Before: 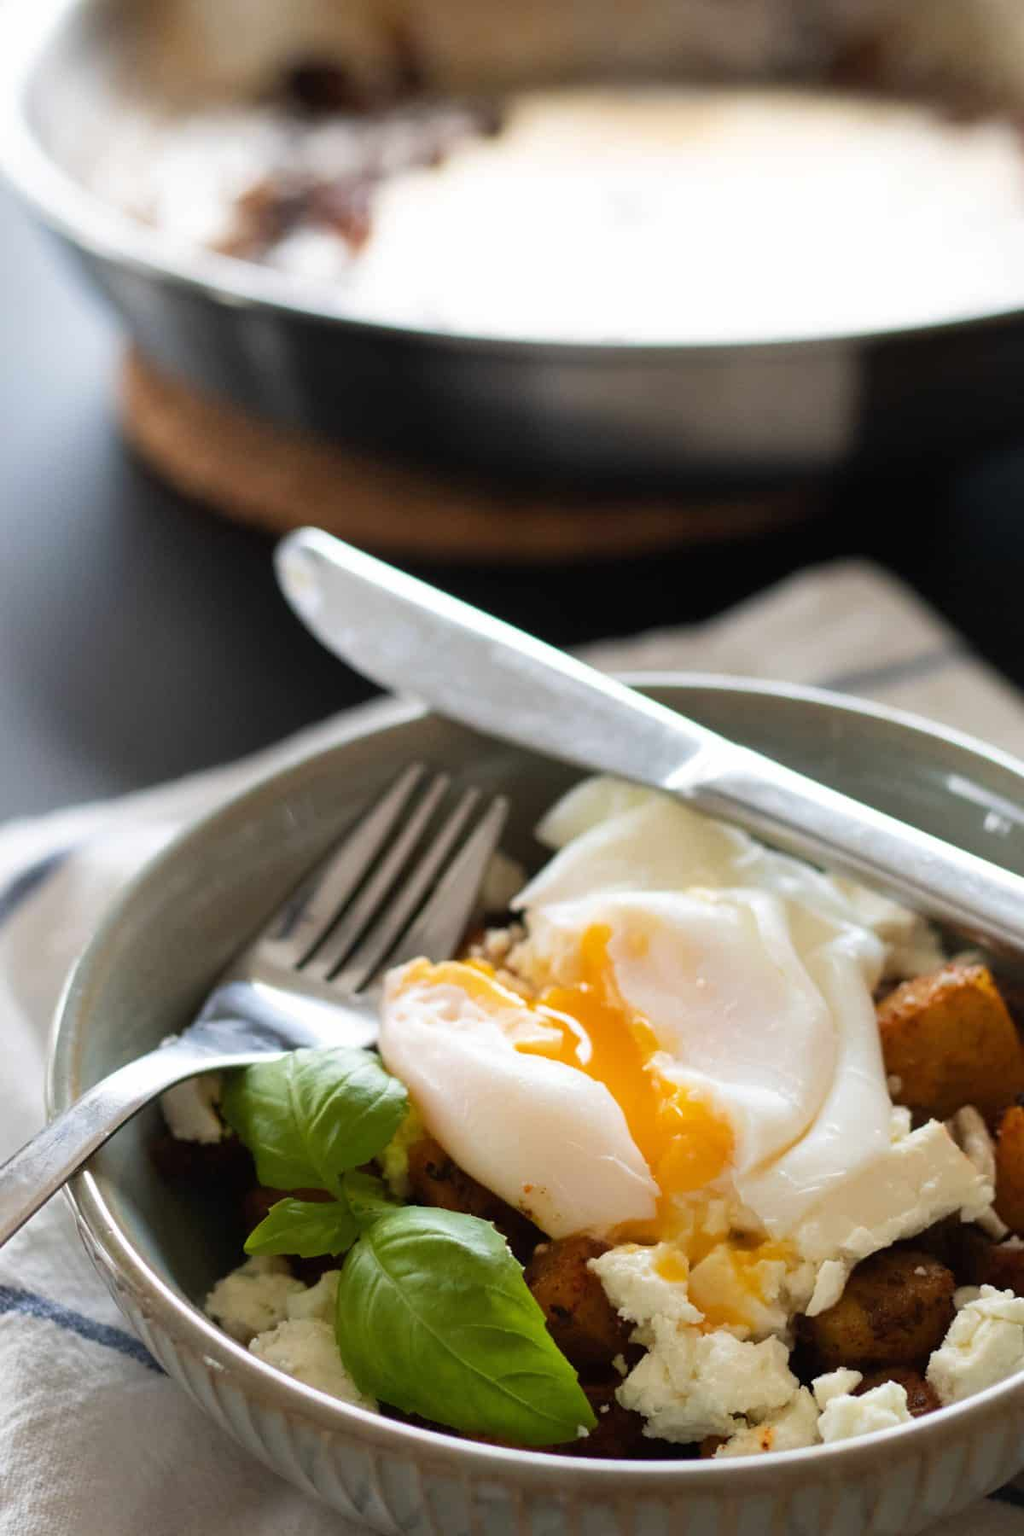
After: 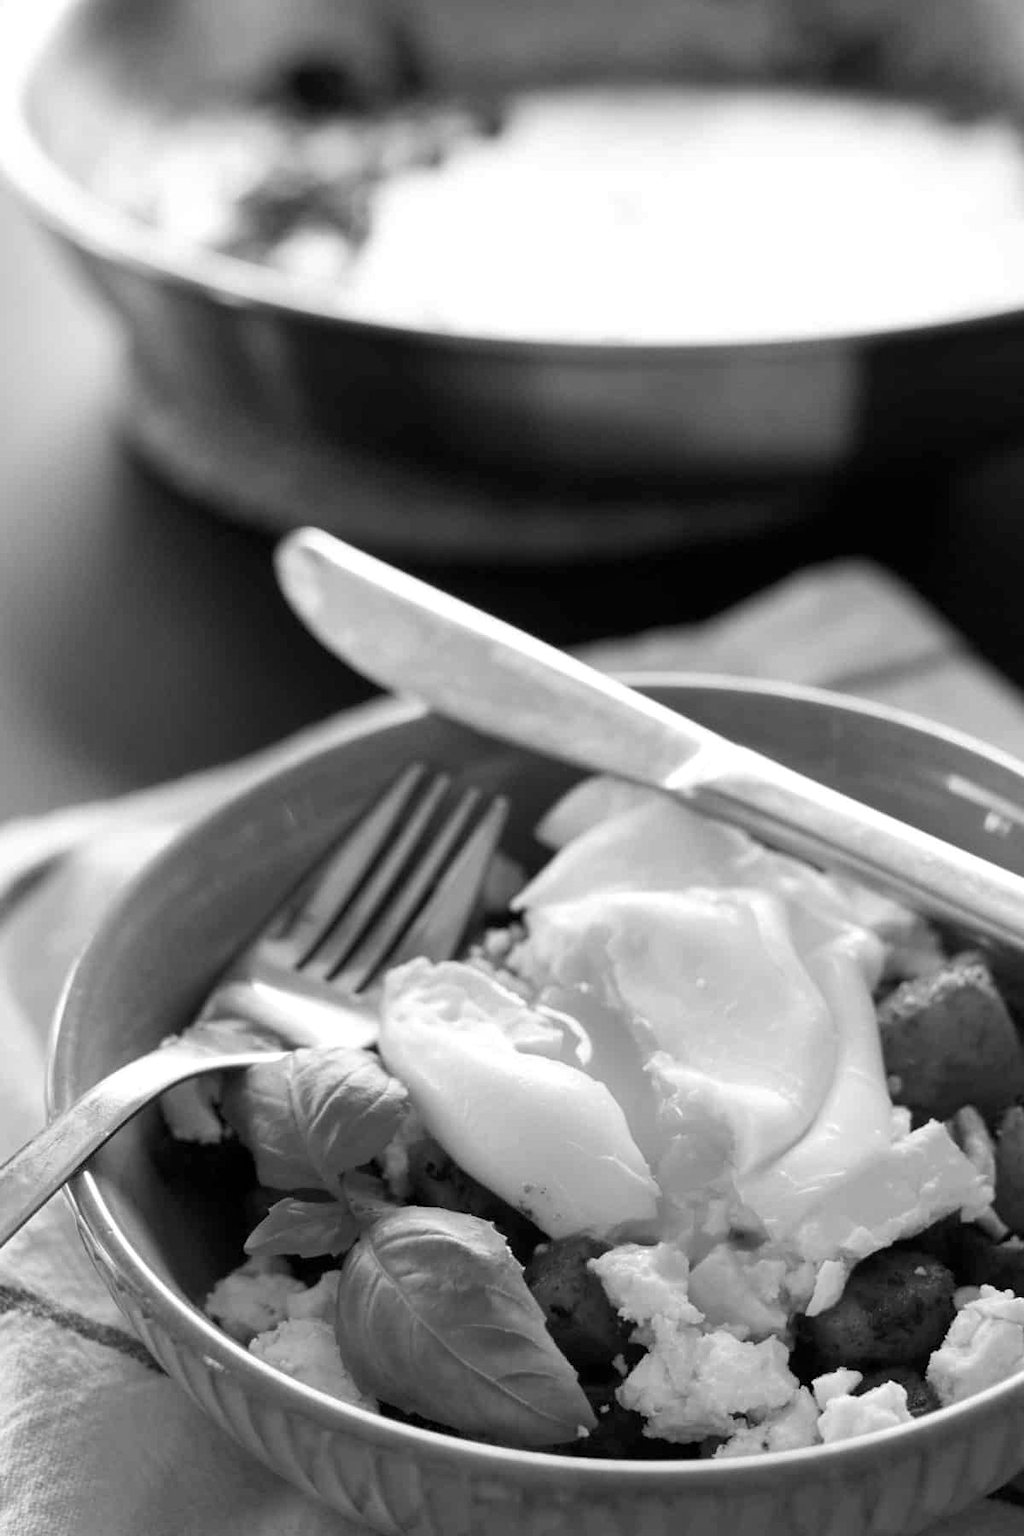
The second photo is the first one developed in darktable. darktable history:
local contrast: highlights 100%, shadows 100%, detail 120%, midtone range 0.2
monochrome: on, module defaults
